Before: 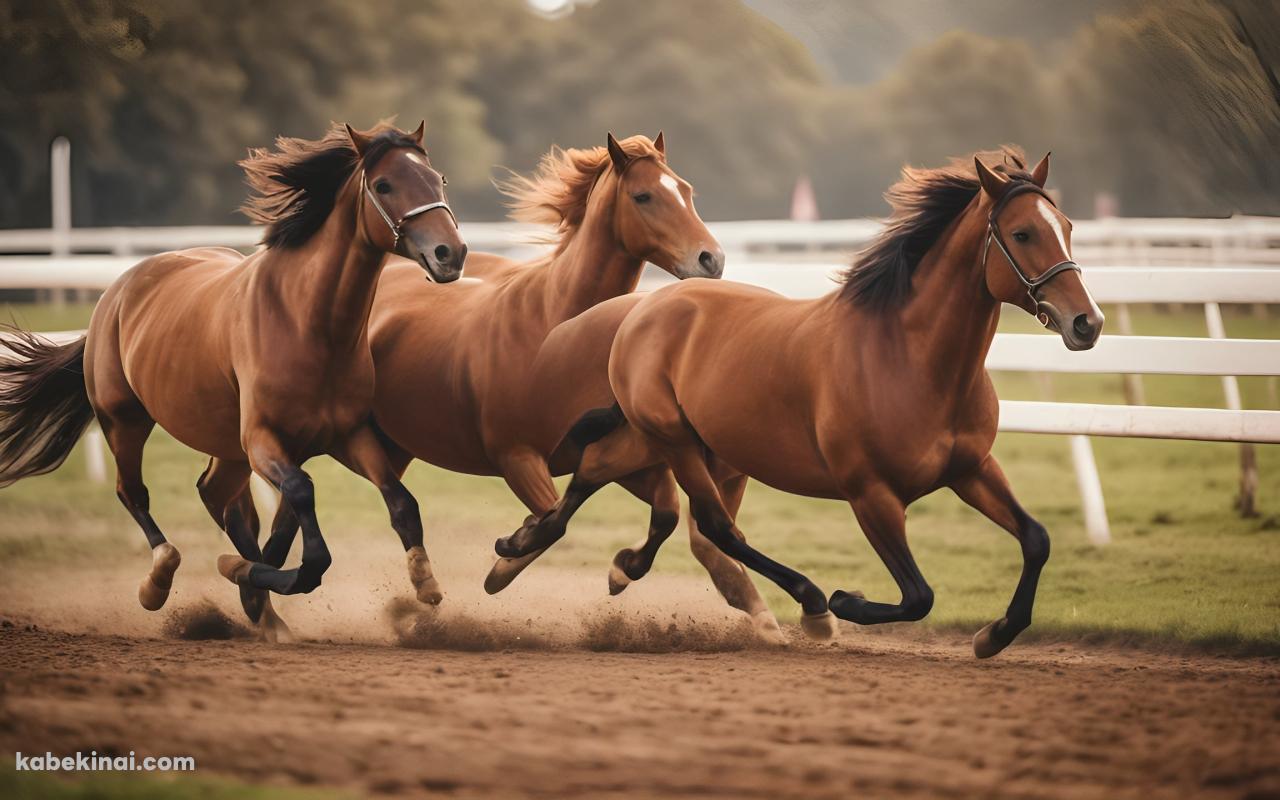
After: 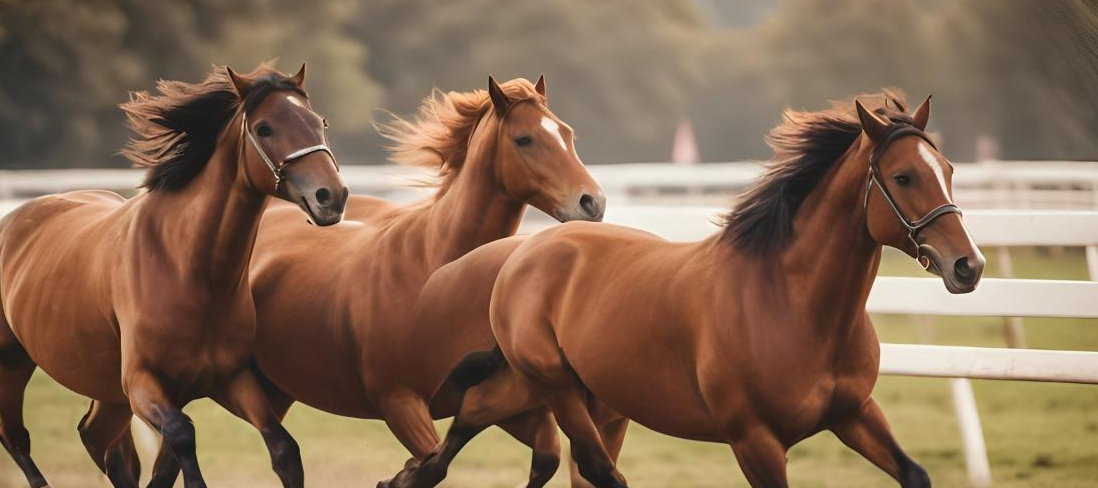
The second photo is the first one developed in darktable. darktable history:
crop and rotate: left 9.311%, top 7.13%, right 4.882%, bottom 31.845%
